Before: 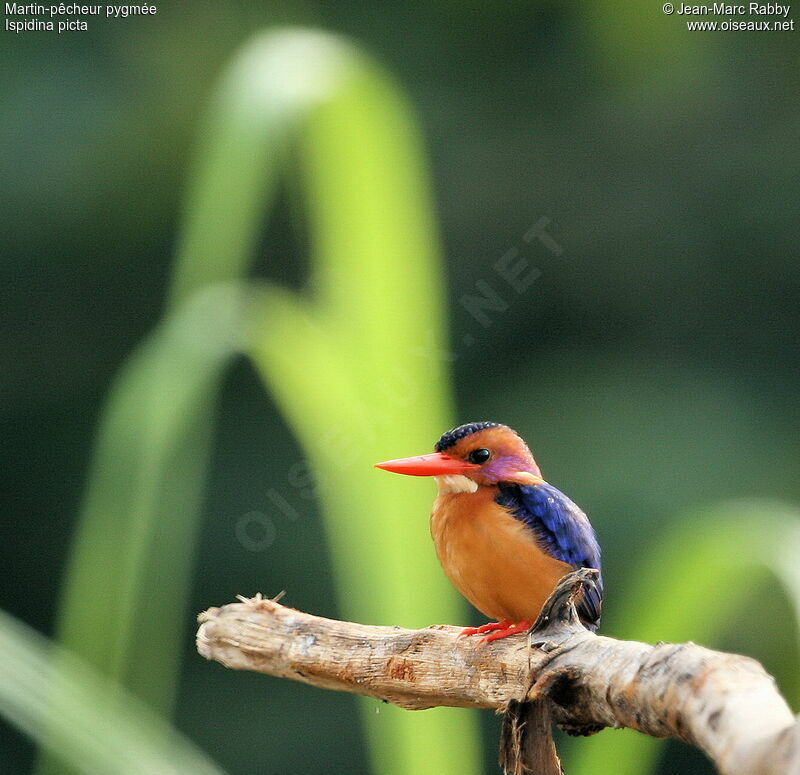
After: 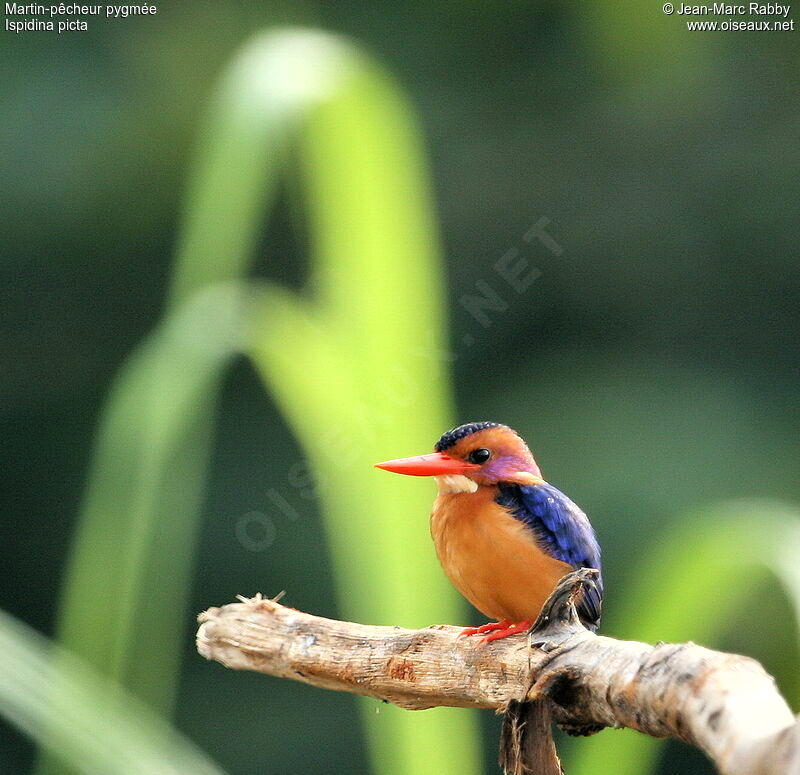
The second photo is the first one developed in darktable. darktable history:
shadows and highlights: shadows 11.16, white point adjustment 1.26, soften with gaussian
exposure: exposure 0.202 EV, compensate highlight preservation false
